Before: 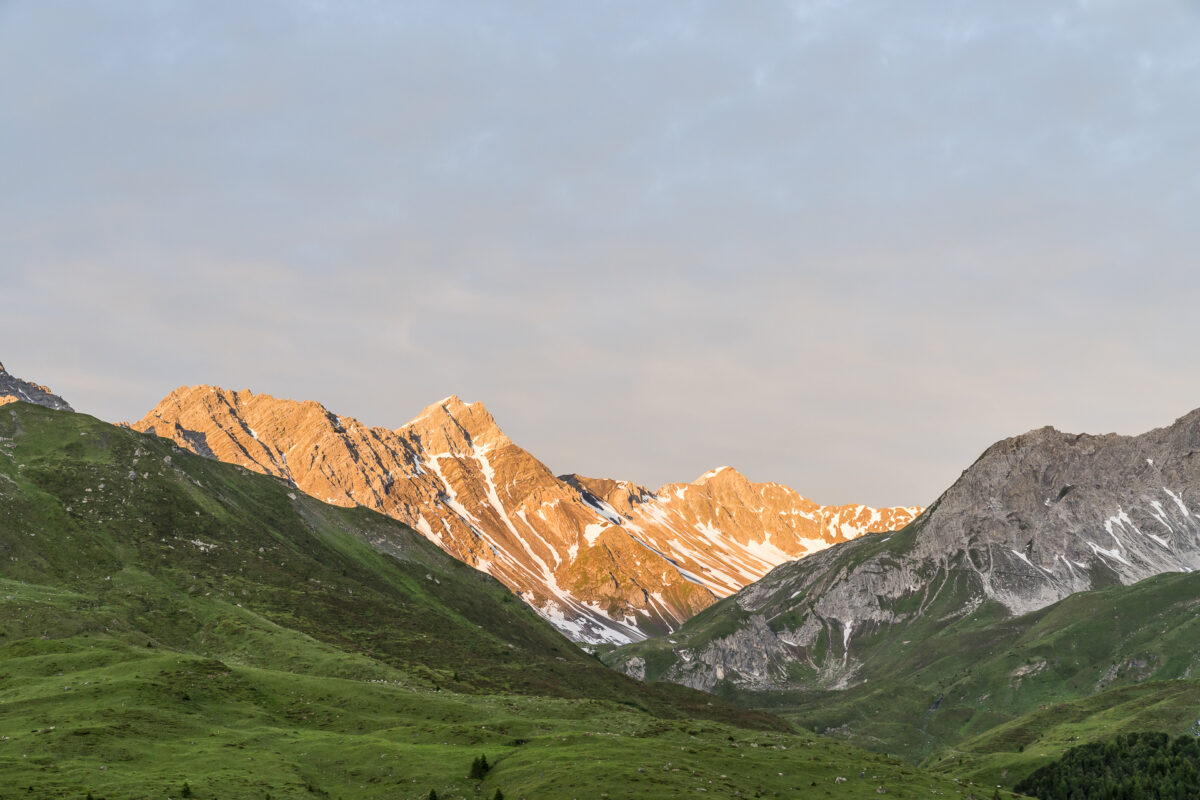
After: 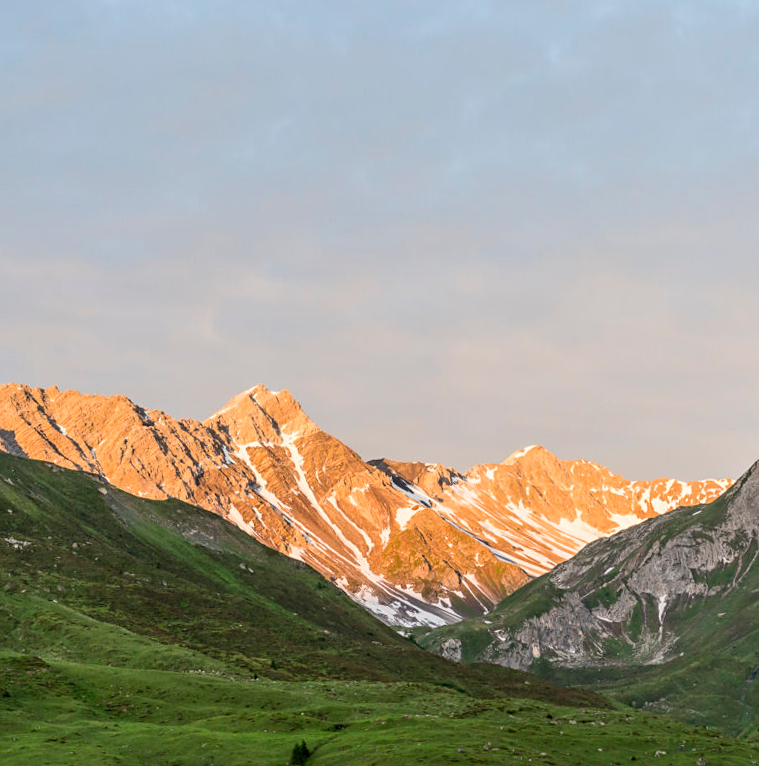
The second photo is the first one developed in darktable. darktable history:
rotate and perspective: rotation -2.12°, lens shift (vertical) 0.009, lens shift (horizontal) -0.008, automatic cropping original format, crop left 0.036, crop right 0.964, crop top 0.05, crop bottom 0.959
sharpen: amount 0.2
crop and rotate: left 14.436%, right 18.898%
